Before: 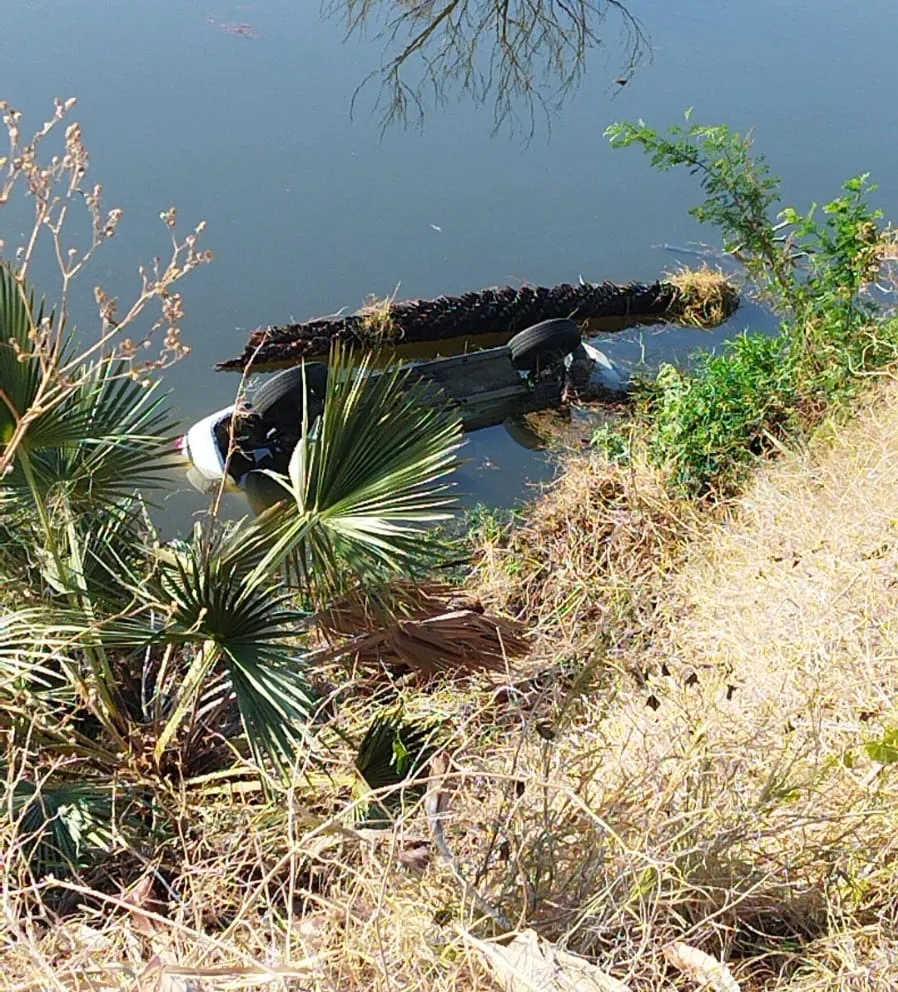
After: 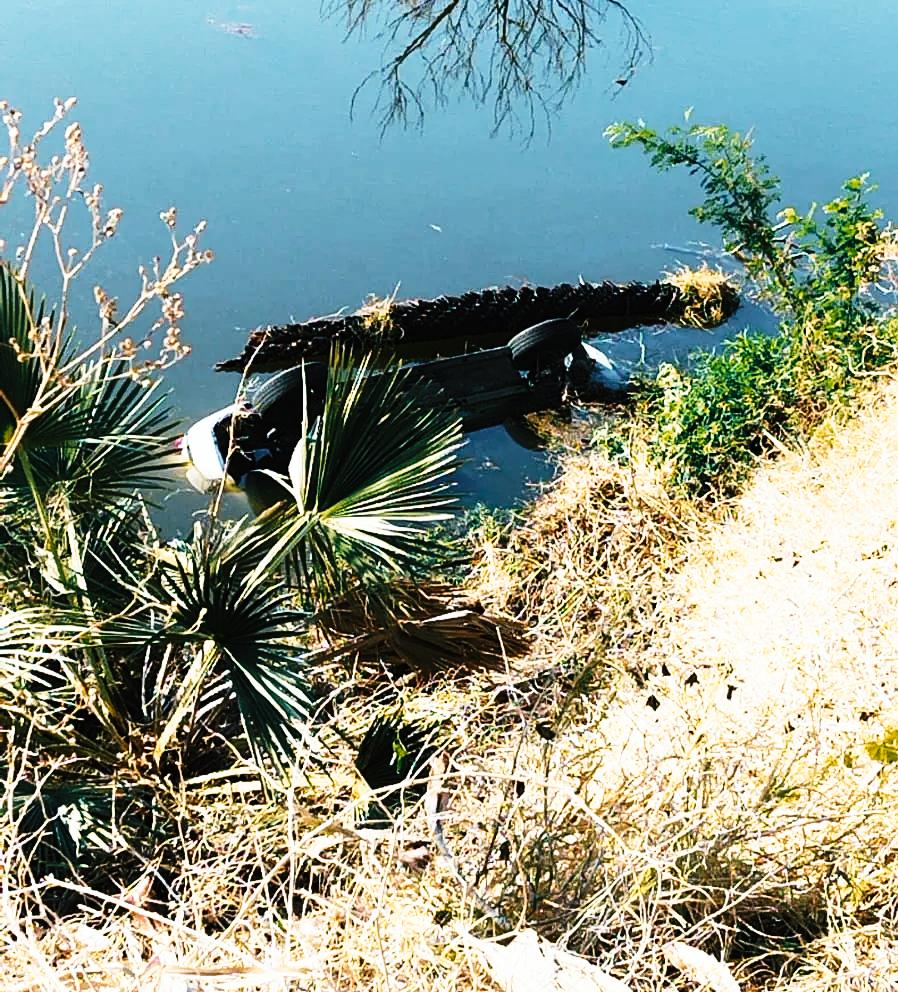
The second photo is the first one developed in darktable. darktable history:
tone curve: curves: ch0 [(0, 0) (0.003, 0.002) (0.011, 0.005) (0.025, 0.011) (0.044, 0.017) (0.069, 0.021) (0.1, 0.027) (0.136, 0.035) (0.177, 0.05) (0.224, 0.076) (0.277, 0.126) (0.335, 0.212) (0.399, 0.333) (0.468, 0.473) (0.543, 0.627) (0.623, 0.784) (0.709, 0.9) (0.801, 0.963) (0.898, 0.988) (1, 1)], preserve colors none
color look up table: target L [95.95, 68.89, 74.58, 58.76, 51.68, 65.63, 56.9, 59.02, 62.62, 54.89, 42.47, 27.99, 200.02, 73.53, 63.97, 55.35, 53.98, 47.22, 38.91, 50.84, 40.52, 31.5, 15.34, 5.643, 0.155, 84.44, 80.03, 70.54, 69.2, 44.59, 57.74, 50.17, 46.55, 47.75, 39.78, 36.25, 34.62, 38.98, 38.07, 25.01, 36.32, 17.11, 78.87, 58.72, 68.34, 56.71, 46.51, 33.6, 41.55], target a [-1.479, 2.154, 0.035, -18.63, -25.09, -1.71, -24.32, -16.03, -1.112, -18.65, -19.01, -19.54, 0, 11.46, 9.985, 9.771, 24.97, 25.66, 30.95, 19.83, 12.29, 19.48, -0.131, 8.792, 0.75, 2.121, 12.26, 15.73, -6.536, 39.73, 20.88, 31.93, 6.916, -5.949, 34.36, 29.71, 29.3, 1.072, -0.944, 21.13, 1.502, 34.88, -18.92, -17.43, -17.11, -15.5, -12.56, -8.405, -5.774], target b [19.88, 46.29, 30.23, -11.14, 27.95, 41.69, 19.43, 16.5, 6.644, -6.654, 11.91, 14.21, 0, 6.883, 26.59, 33.65, -1.395, 30.78, 33.71, 2.652, 29.28, 34.85, 5.855, 3.664, -0.567, -2.869, -7.969, -16.29, -17.09, -23.14, -18.2, -15.05, -11.88, -19.81, -24.83, 5.839, -10.73, -22.93, -19.45, -26.9, -21.06, -36.63, -15.19, -14.29, -7.516, -14.47, -8.544, -4.764, -15.22], num patches 49
